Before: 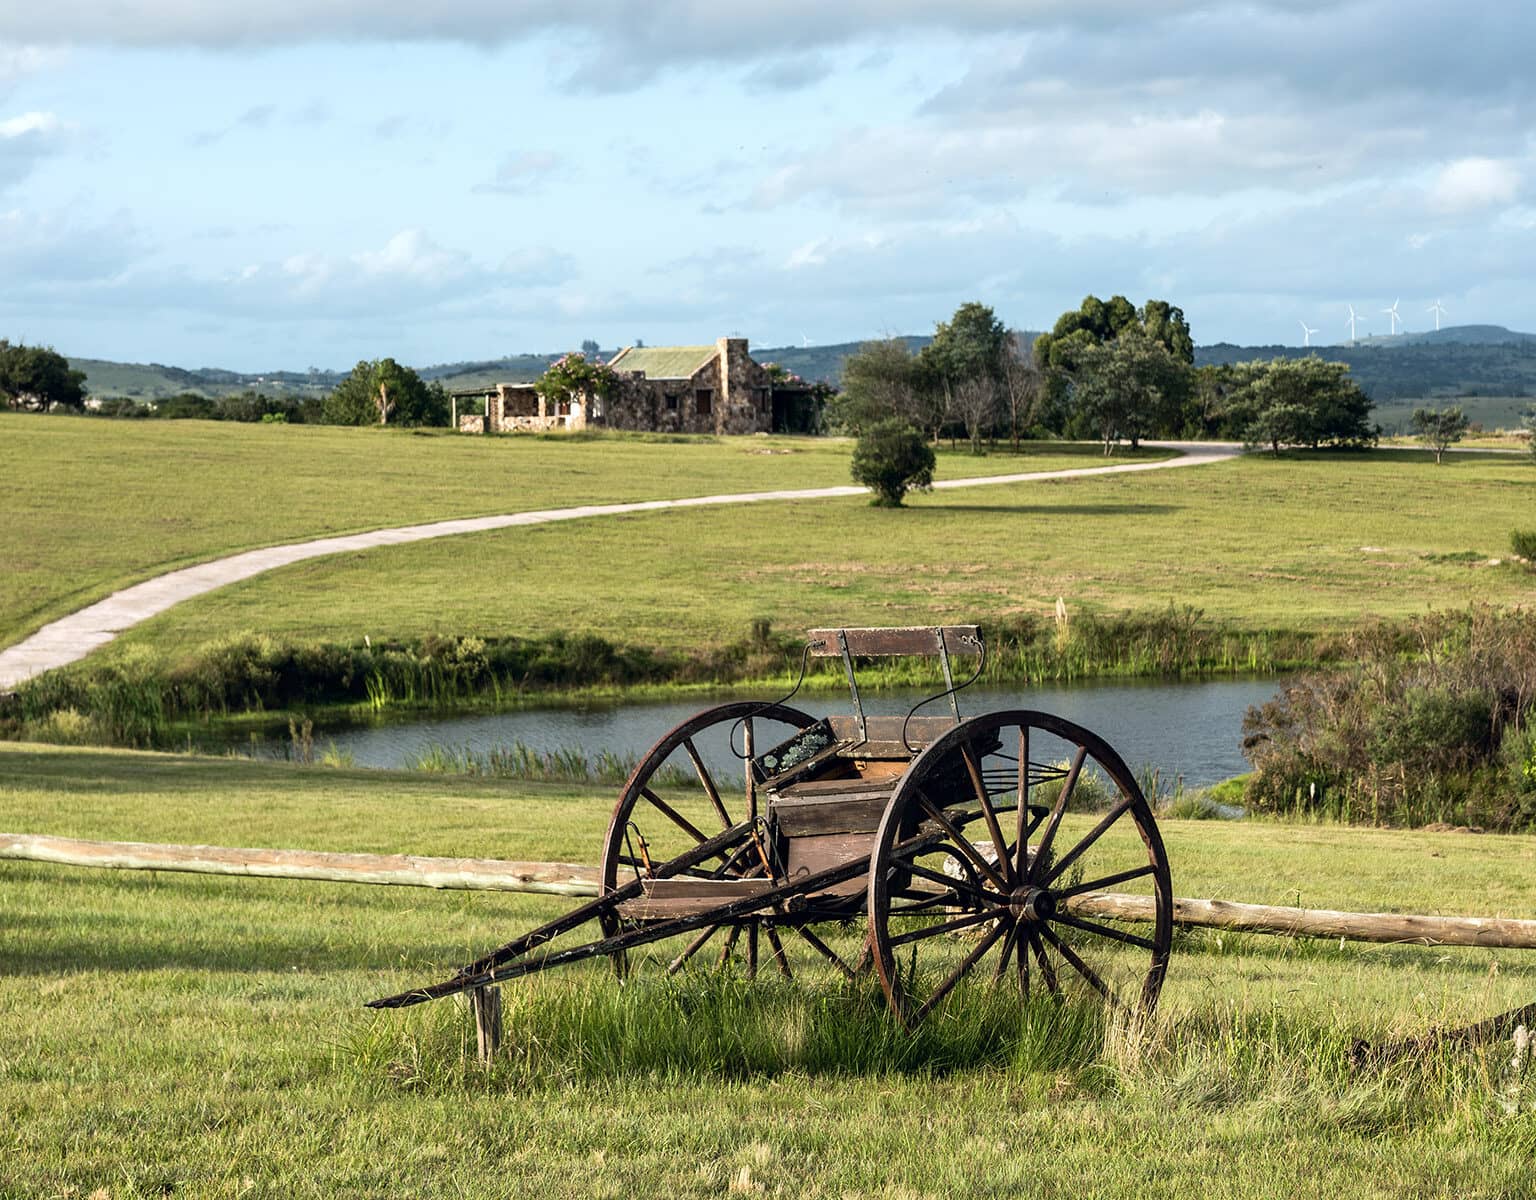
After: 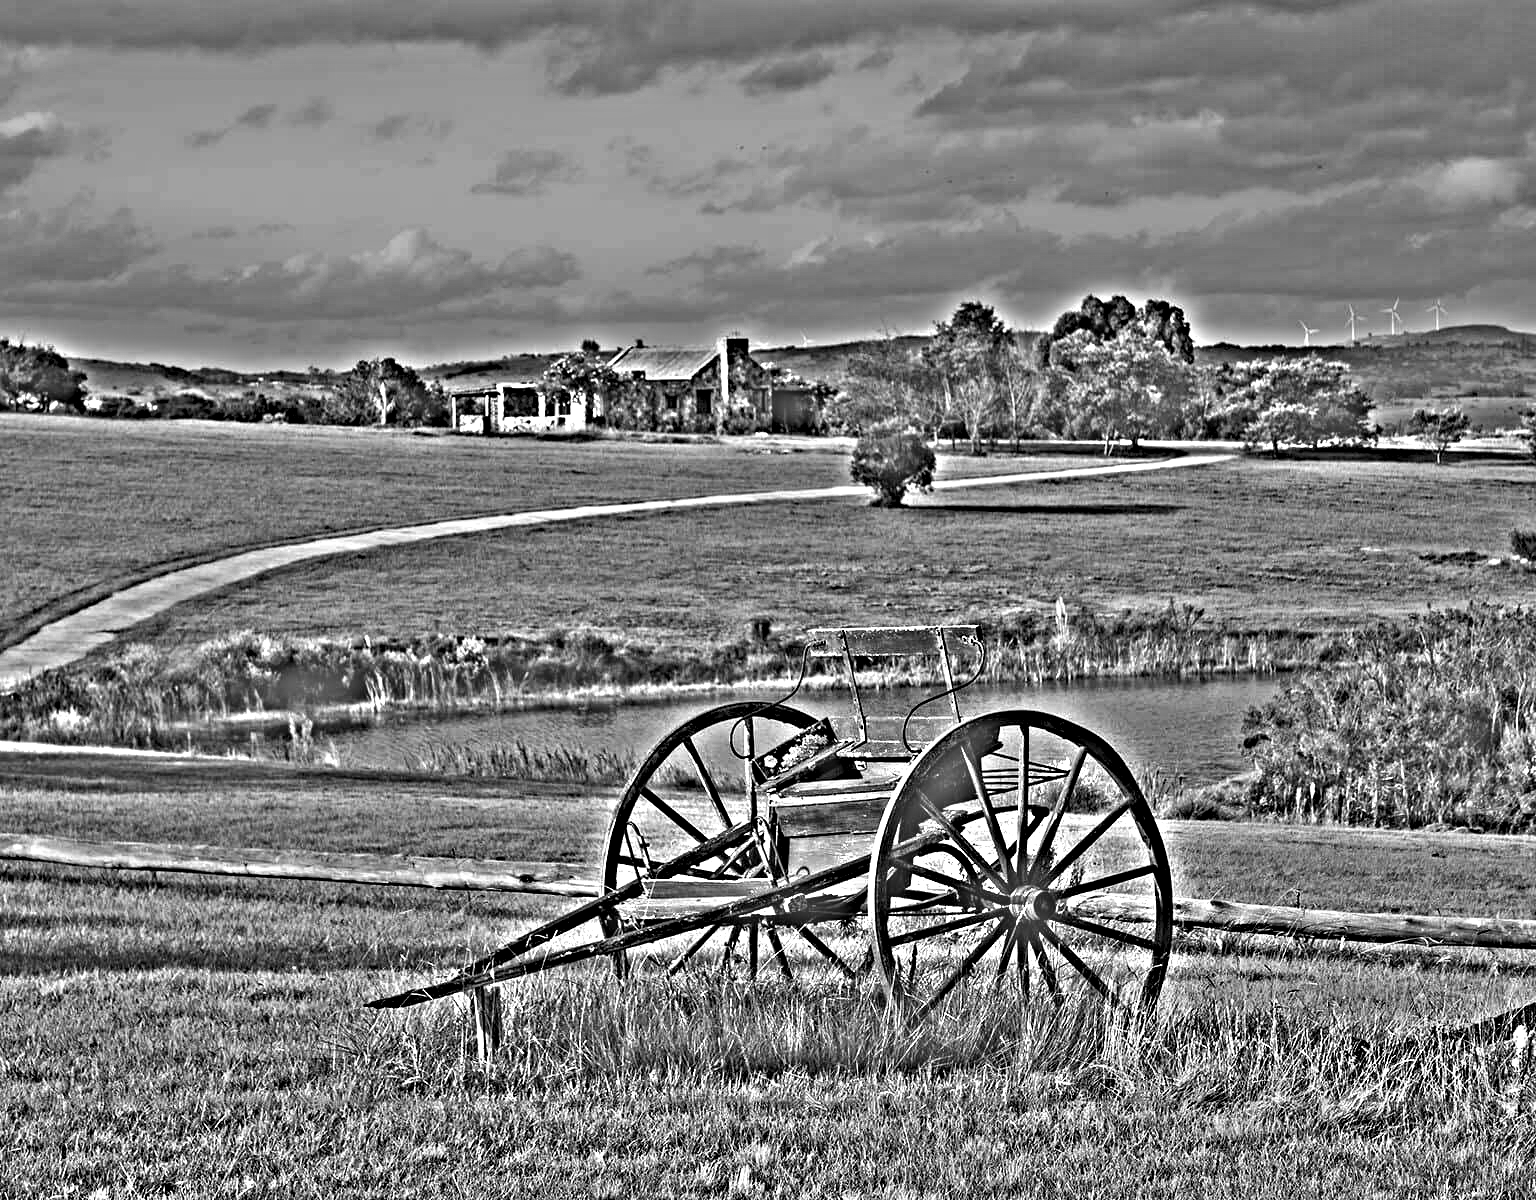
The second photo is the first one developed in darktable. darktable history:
highpass: sharpness 49.79%, contrast boost 49.79%
exposure: black level correction -0.002, exposure 0.54 EV, compensate highlight preservation false
haze removal: strength 0.29, distance 0.25, compatibility mode true, adaptive false
tone equalizer: on, module defaults
shadows and highlights: shadows 25, highlights -25
